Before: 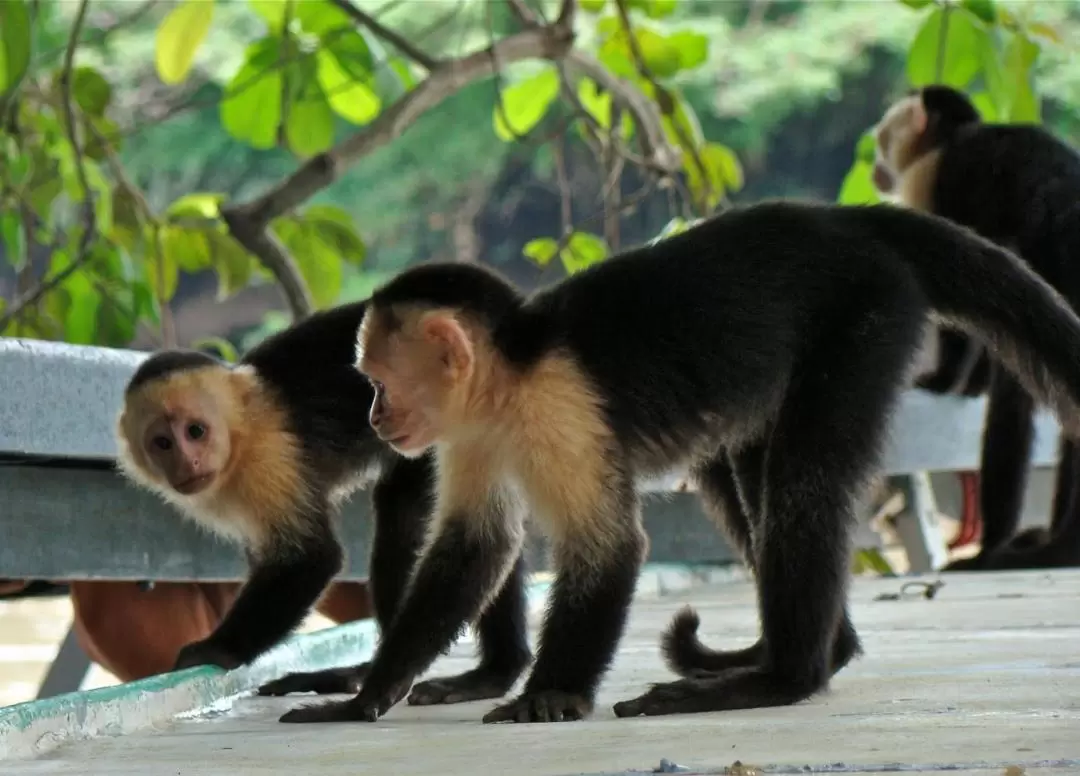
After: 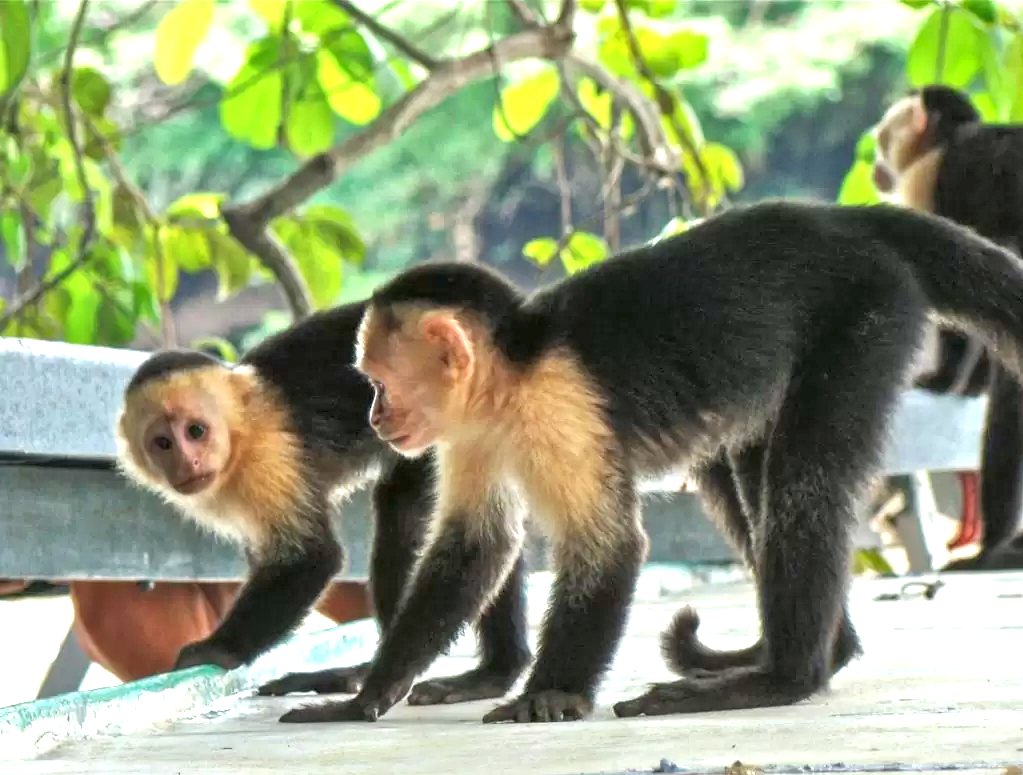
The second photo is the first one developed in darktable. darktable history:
exposure: black level correction 0, exposure 1.102 EV, compensate exposure bias true, compensate highlight preservation false
tone equalizer: -8 EV 0.991 EV, -7 EV 0.962 EV, -6 EV 0.969 EV, -5 EV 1.03 EV, -4 EV 1.03 EV, -3 EV 0.718 EV, -2 EV 0.494 EV, -1 EV 0.255 EV
crop and rotate: left 0%, right 5.266%
local contrast: on, module defaults
